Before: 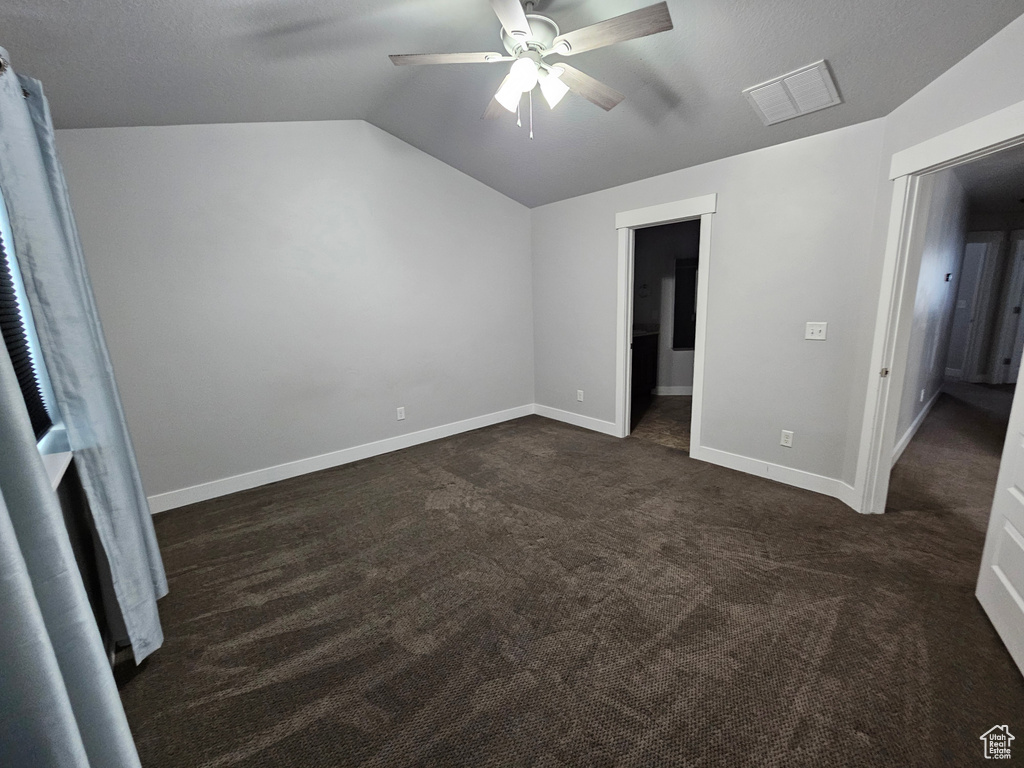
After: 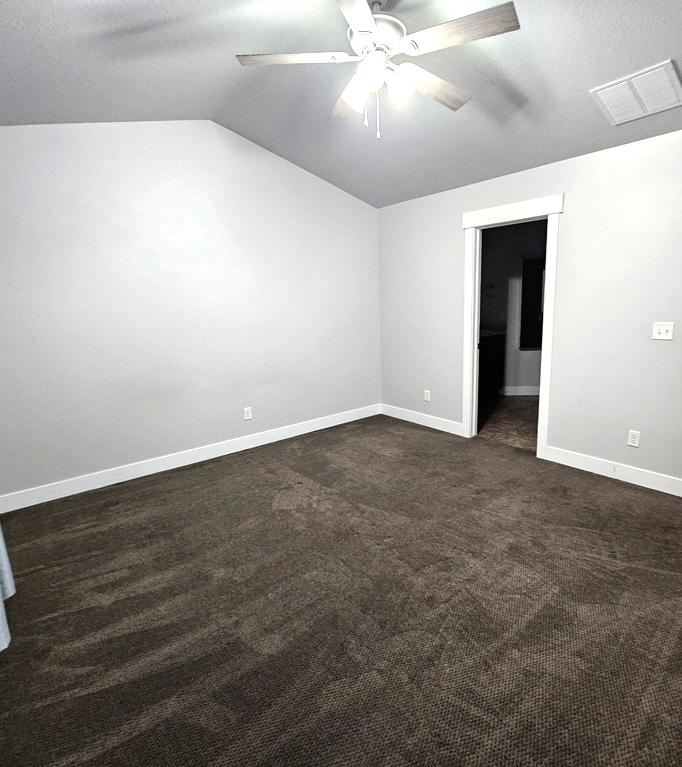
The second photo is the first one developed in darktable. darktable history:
tone equalizer: -8 EV -0.759 EV, -7 EV -0.7 EV, -6 EV -0.582 EV, -5 EV -0.398 EV, -3 EV 0.37 EV, -2 EV 0.6 EV, -1 EV 0.7 EV, +0 EV 0.767 EV
crop and rotate: left 14.953%, right 18.437%
